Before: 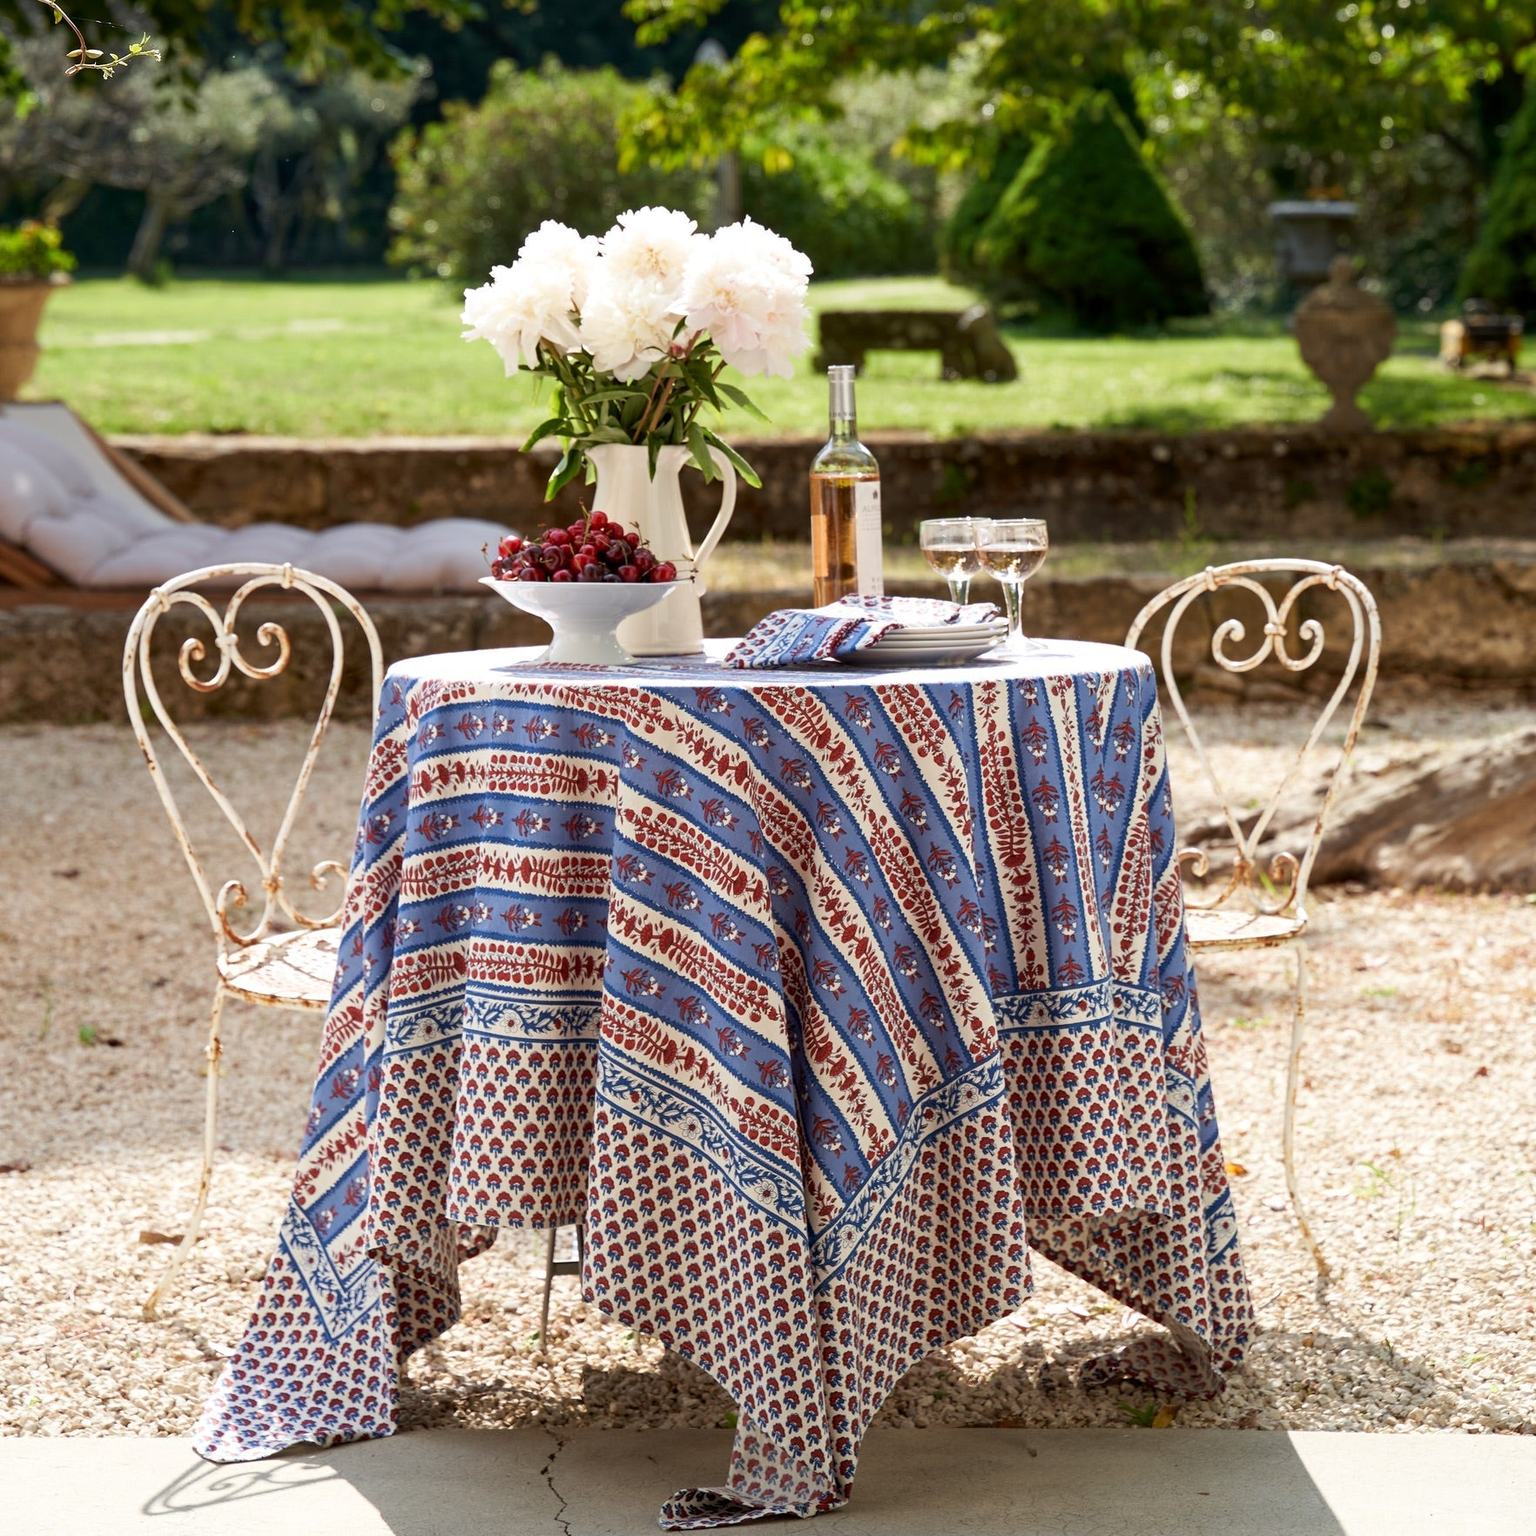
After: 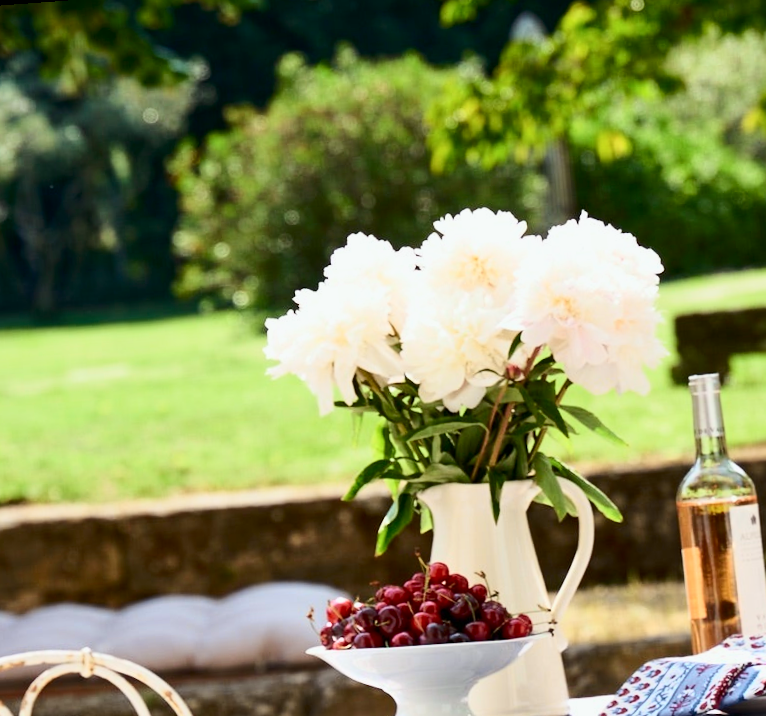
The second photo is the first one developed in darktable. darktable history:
crop: left 15.452%, top 5.459%, right 43.956%, bottom 56.62%
rotate and perspective: rotation -4.25°, automatic cropping off
tone curve: curves: ch0 [(0, 0) (0.114, 0.083) (0.303, 0.285) (0.447, 0.51) (0.602, 0.697) (0.772, 0.866) (0.999, 0.978)]; ch1 [(0, 0) (0.389, 0.352) (0.458, 0.433) (0.486, 0.474) (0.509, 0.505) (0.535, 0.528) (0.57, 0.579) (0.696, 0.706) (1, 1)]; ch2 [(0, 0) (0.369, 0.388) (0.449, 0.431) (0.501, 0.5) (0.528, 0.527) (0.589, 0.608) (0.697, 0.721) (1, 1)], color space Lab, independent channels, preserve colors none
